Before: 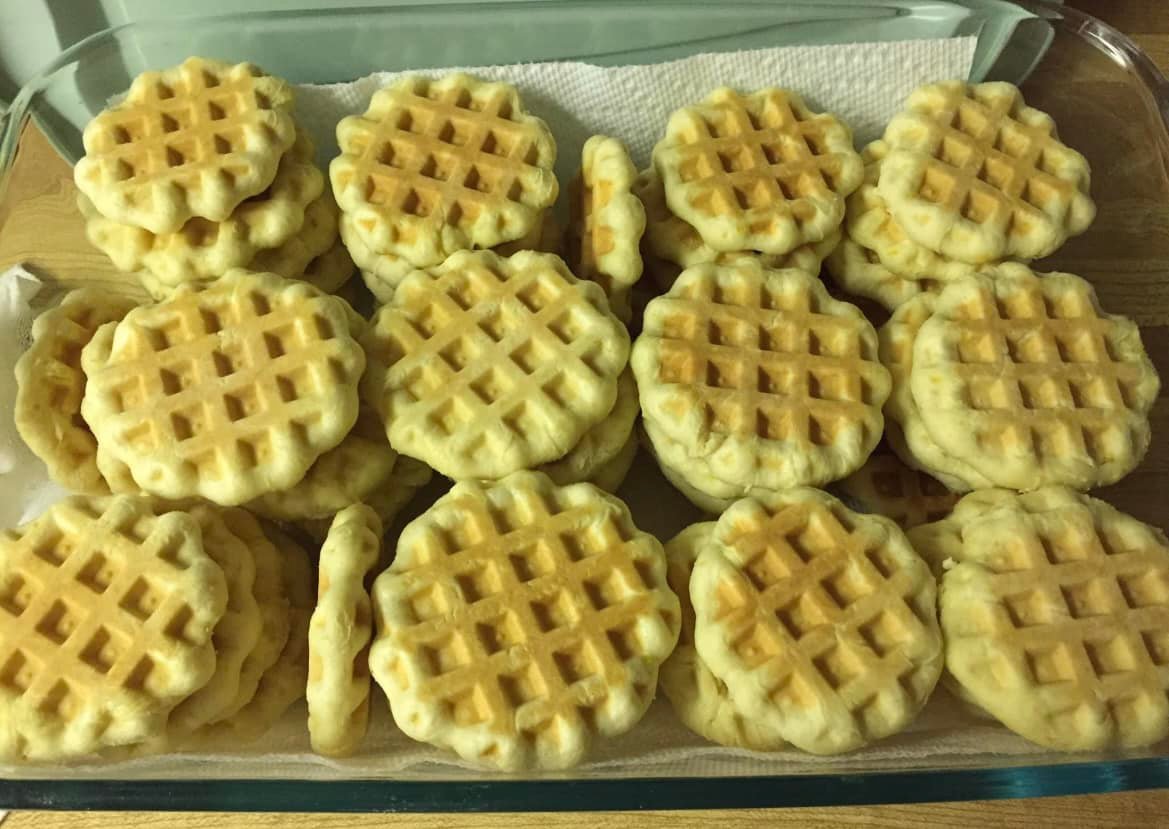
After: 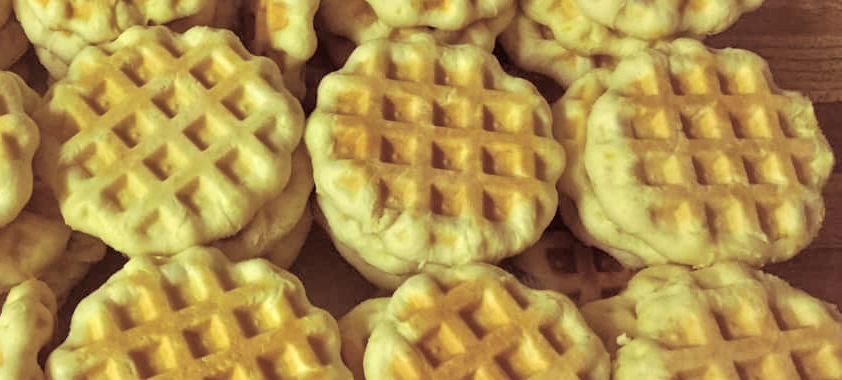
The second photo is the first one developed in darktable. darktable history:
crop and rotate: left 27.938%, top 27.046%, bottom 27.046%
split-toning: on, module defaults
tone equalizer: -7 EV 0.15 EV, -6 EV 0.6 EV, -5 EV 1.15 EV, -4 EV 1.33 EV, -3 EV 1.15 EV, -2 EV 0.6 EV, -1 EV 0.15 EV, mask exposure compensation -0.5 EV
exposure: exposure -0.151 EV, compensate highlight preservation false
